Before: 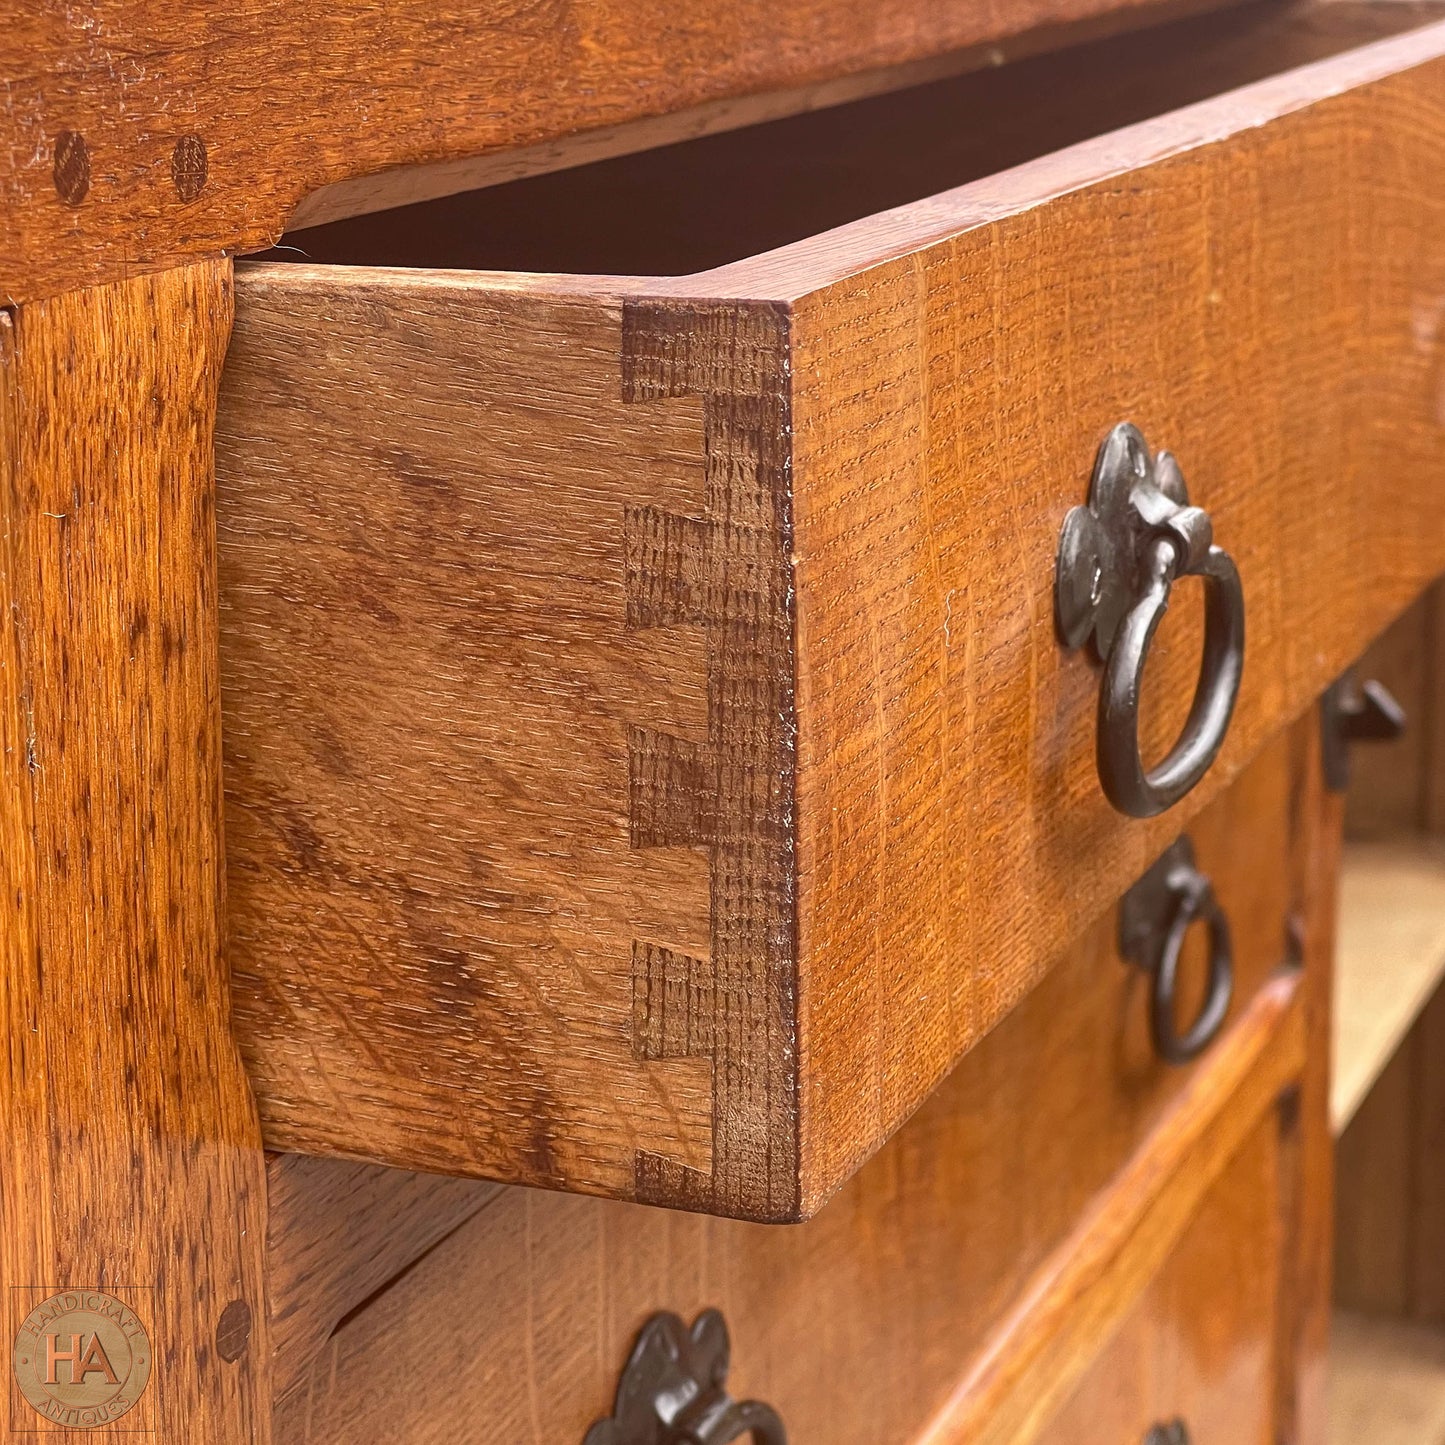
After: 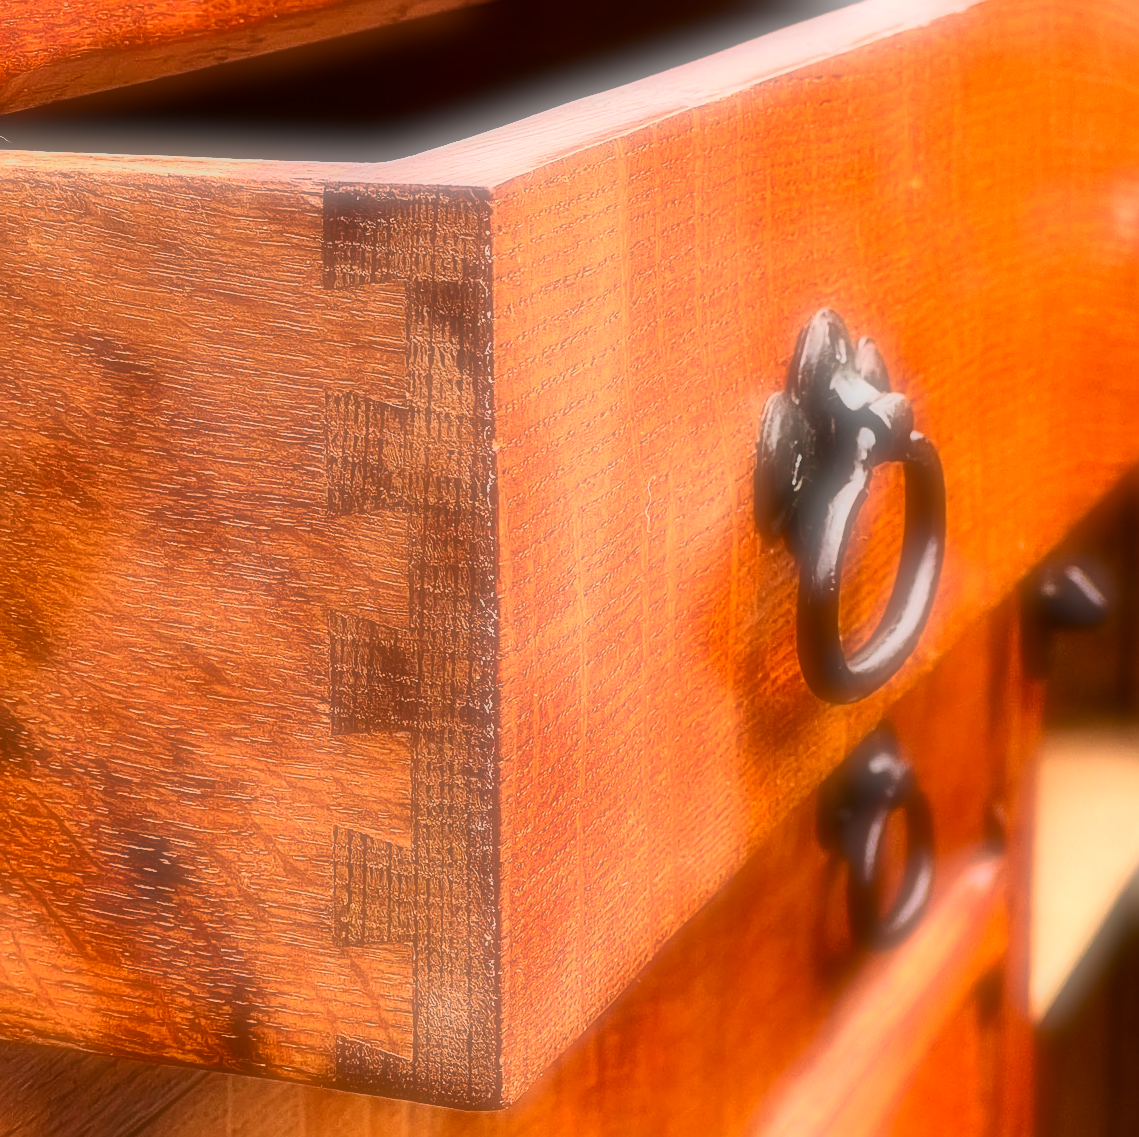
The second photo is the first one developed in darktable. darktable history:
filmic rgb: black relative exposure -5 EV, hardness 2.88, contrast 1.5
crop and rotate: left 20.74%, top 7.912%, right 0.375%, bottom 13.378%
sharpen: on, module defaults
soften: on, module defaults
contrast brightness saturation: contrast 0.26, brightness 0.02, saturation 0.87
